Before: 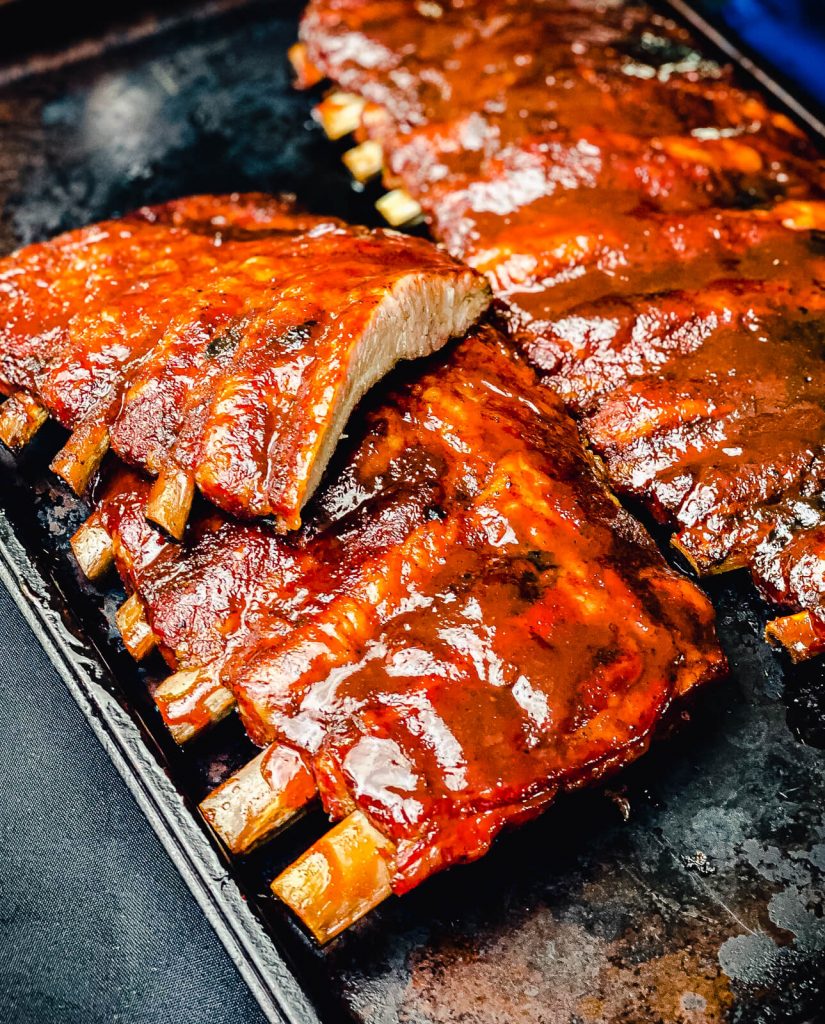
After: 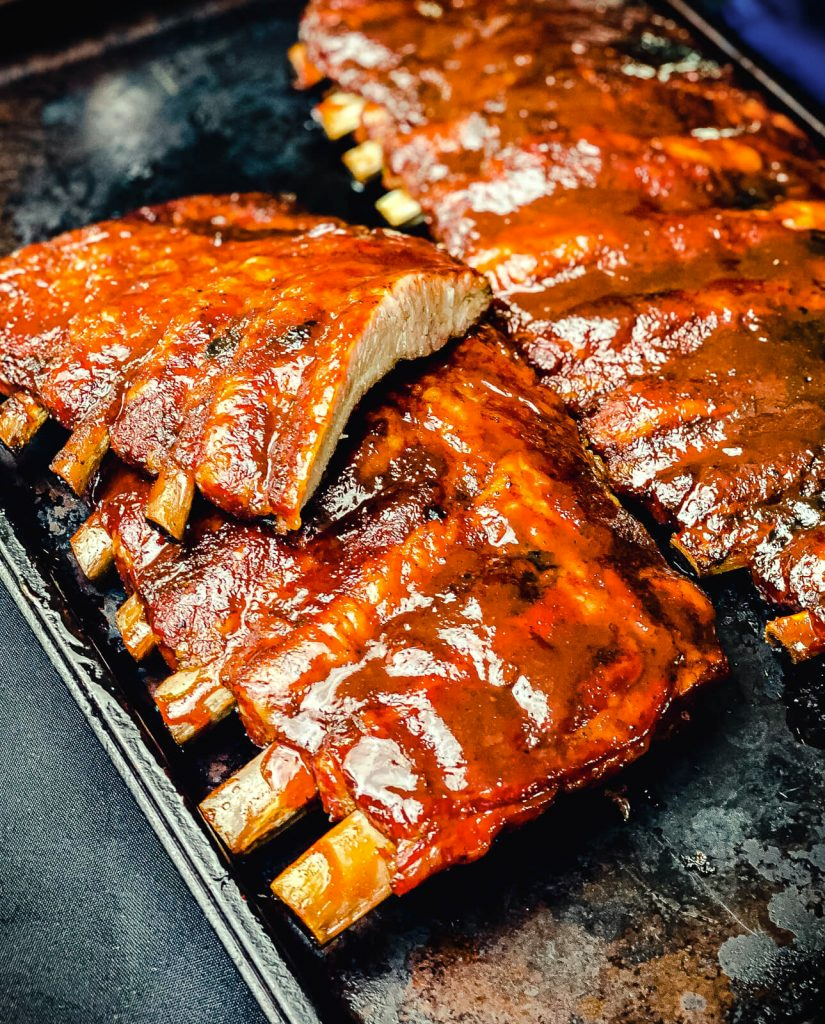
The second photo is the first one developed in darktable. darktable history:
tone equalizer: edges refinement/feathering 500, mask exposure compensation -1.57 EV, preserve details no
vignetting: fall-off start 100.24%
color correction: highlights a* -4.51, highlights b* 5.04, saturation 0.96
exposure: exposure 0.075 EV, compensate highlight preservation false
